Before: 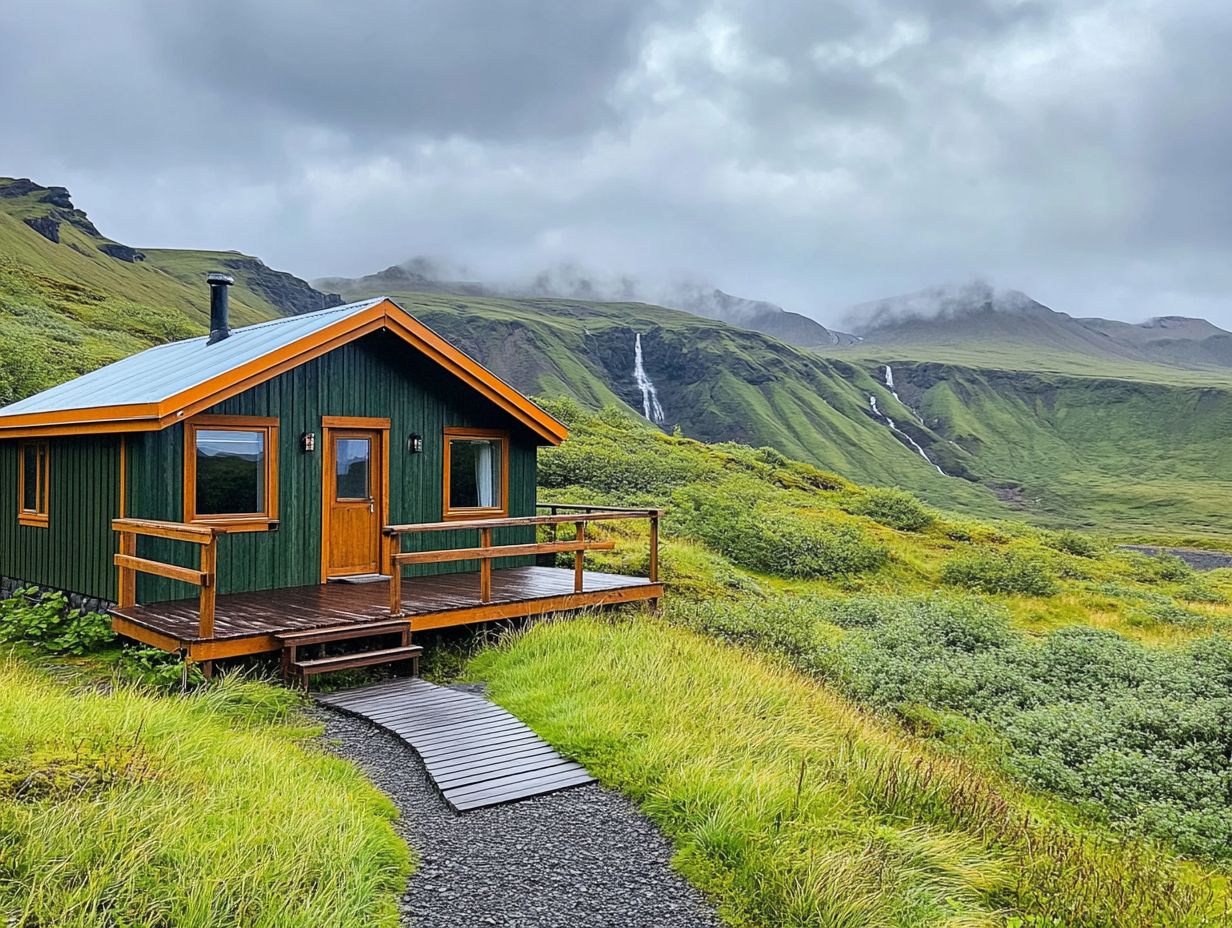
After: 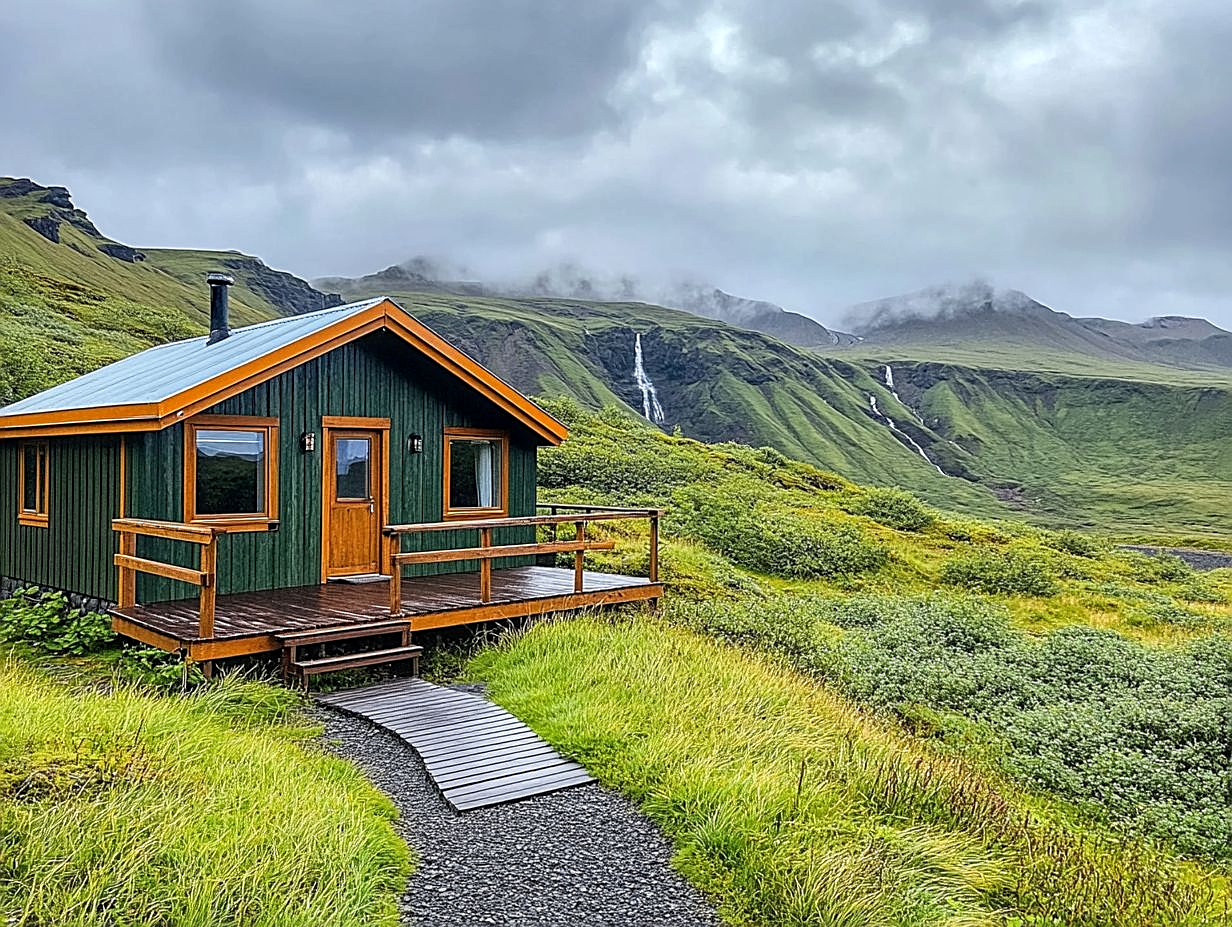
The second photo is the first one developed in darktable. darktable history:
crop: bottom 0.078%
local contrast: on, module defaults
tone equalizer: on, module defaults
sharpen: amount 0.737
